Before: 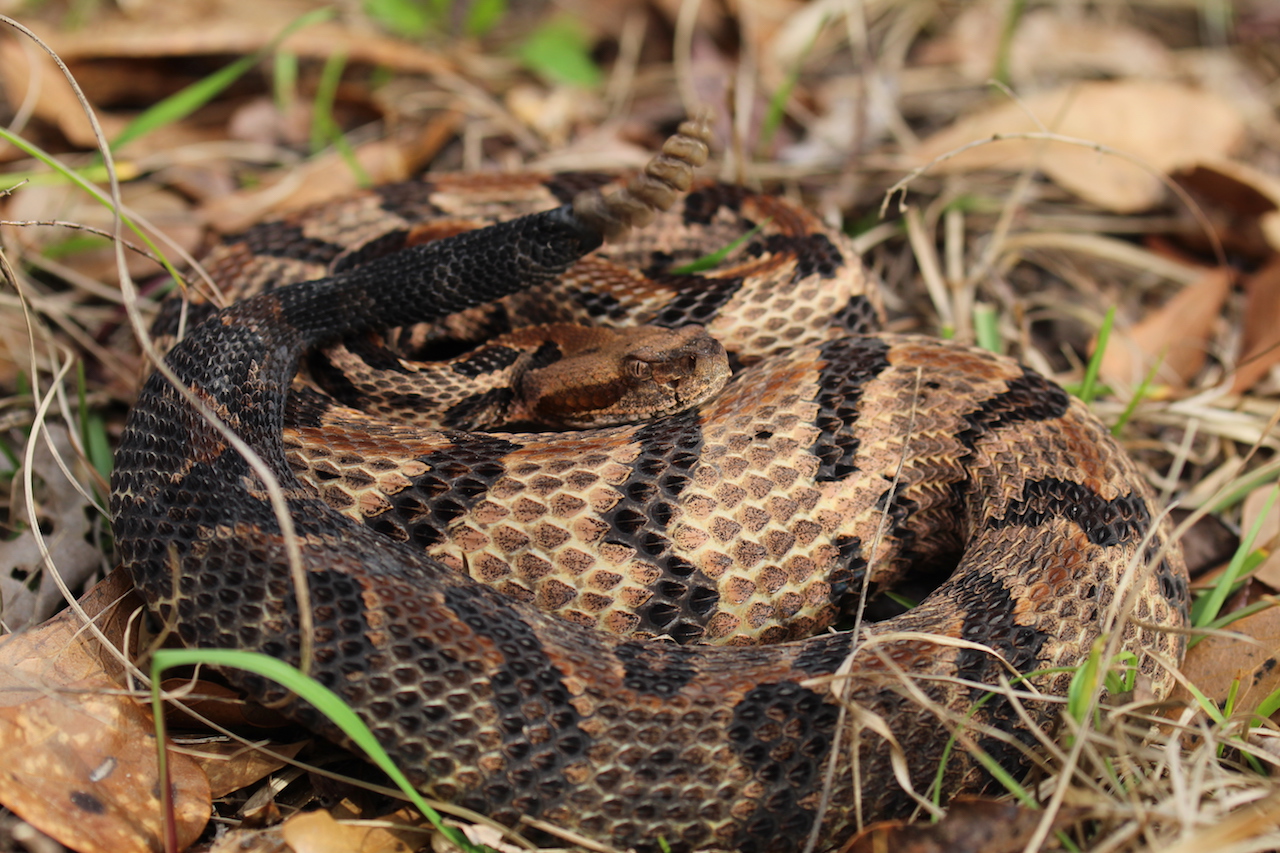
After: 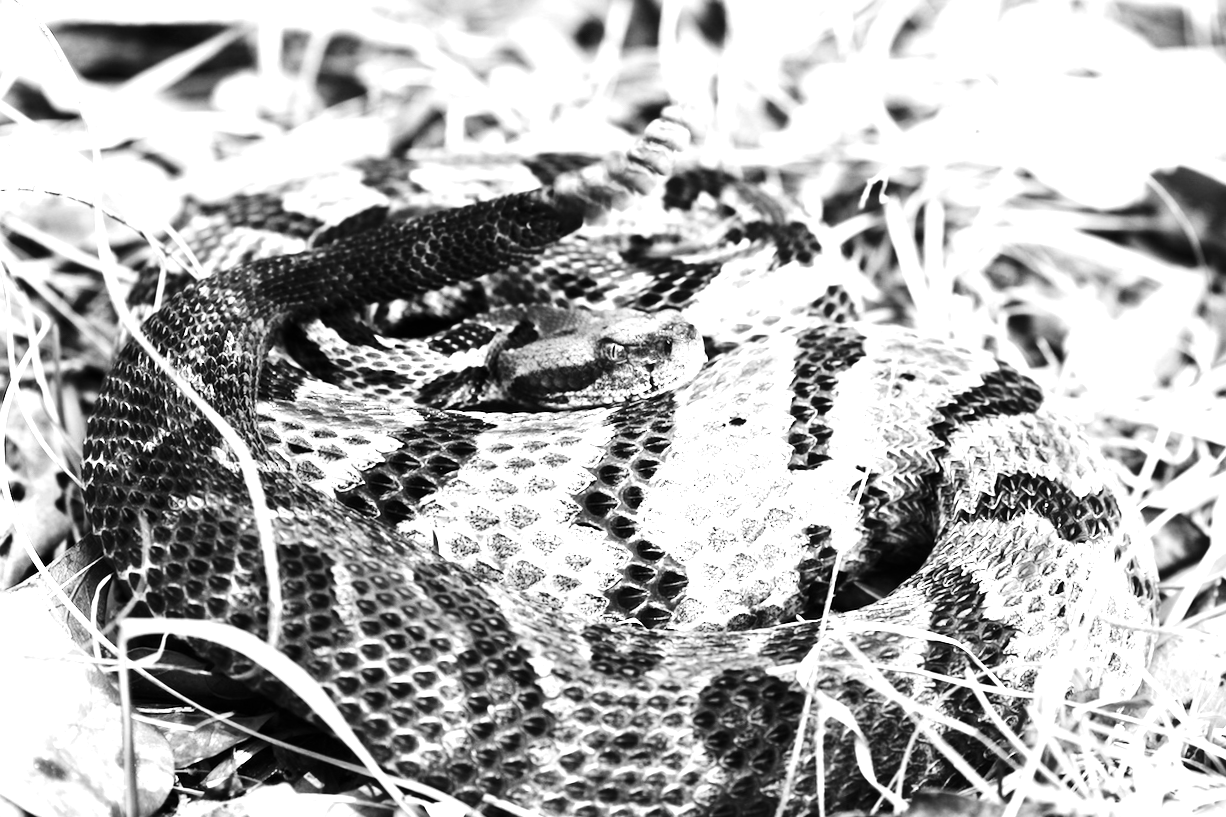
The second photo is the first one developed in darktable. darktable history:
monochrome: a 16.06, b 15.48, size 1
exposure: black level correction 0, exposure 2.327 EV, compensate exposure bias true, compensate highlight preservation false
contrast brightness saturation: contrast 0.24, brightness -0.24, saturation 0.14
crop and rotate: angle -1.69°
